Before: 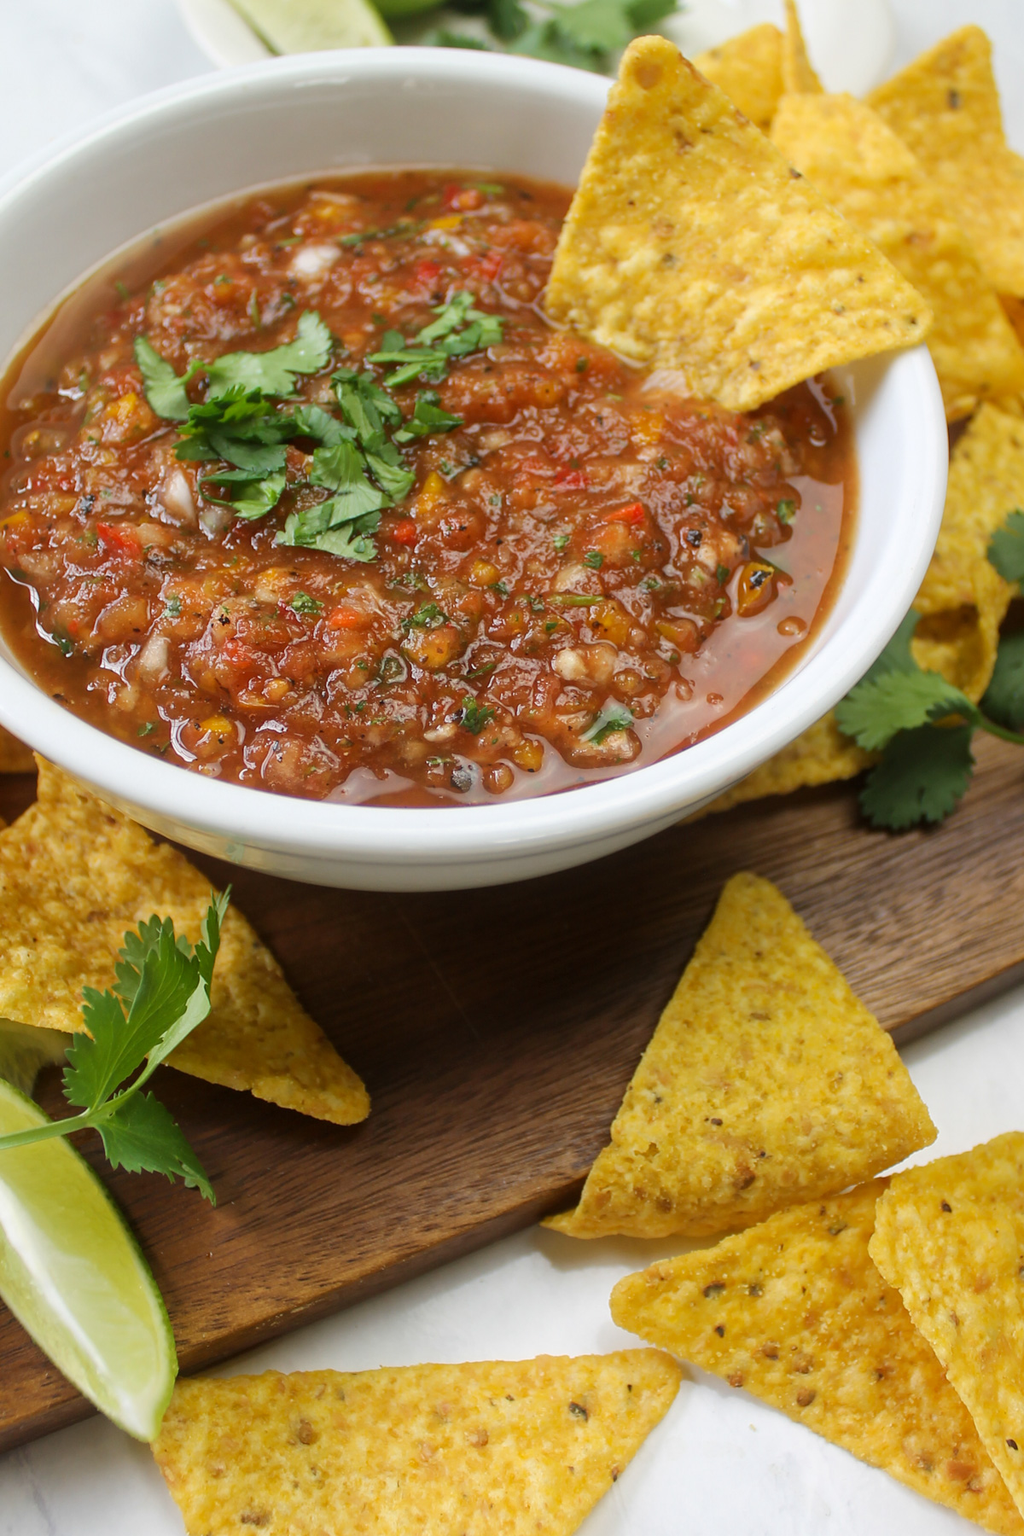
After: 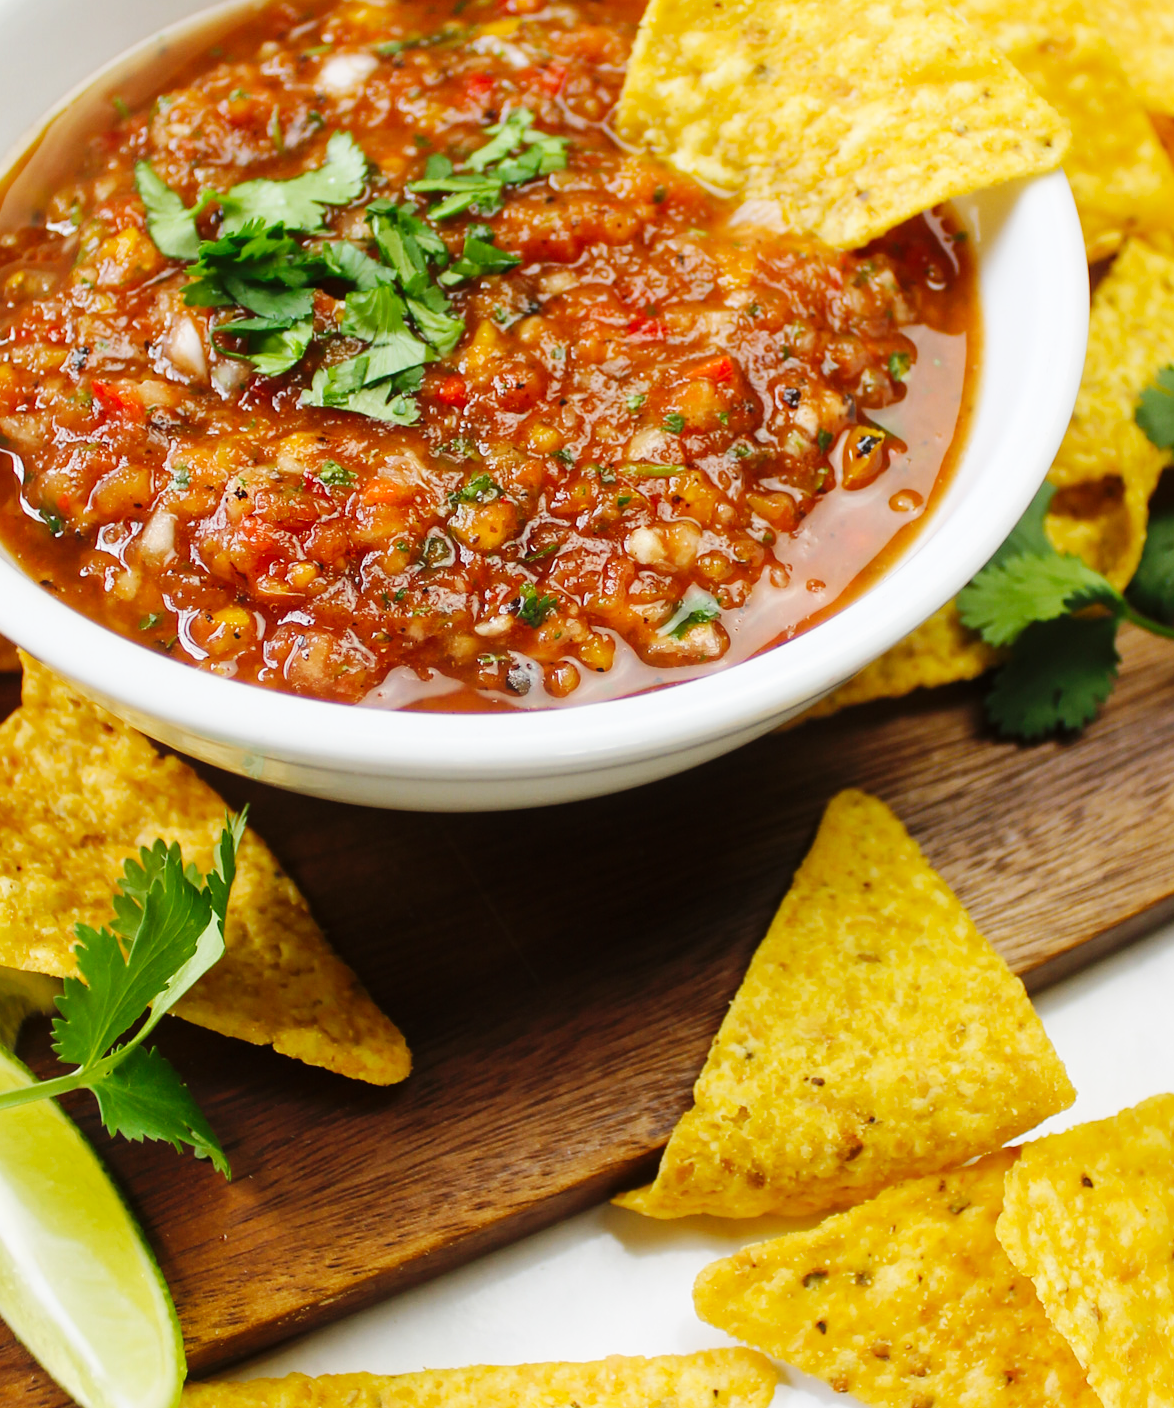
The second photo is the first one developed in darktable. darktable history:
crop and rotate: left 1.847%, top 12.945%, right 0.243%, bottom 8.784%
base curve: curves: ch0 [(0, 0) (0.036, 0.025) (0.121, 0.166) (0.206, 0.329) (0.605, 0.79) (1, 1)], preserve colors none
